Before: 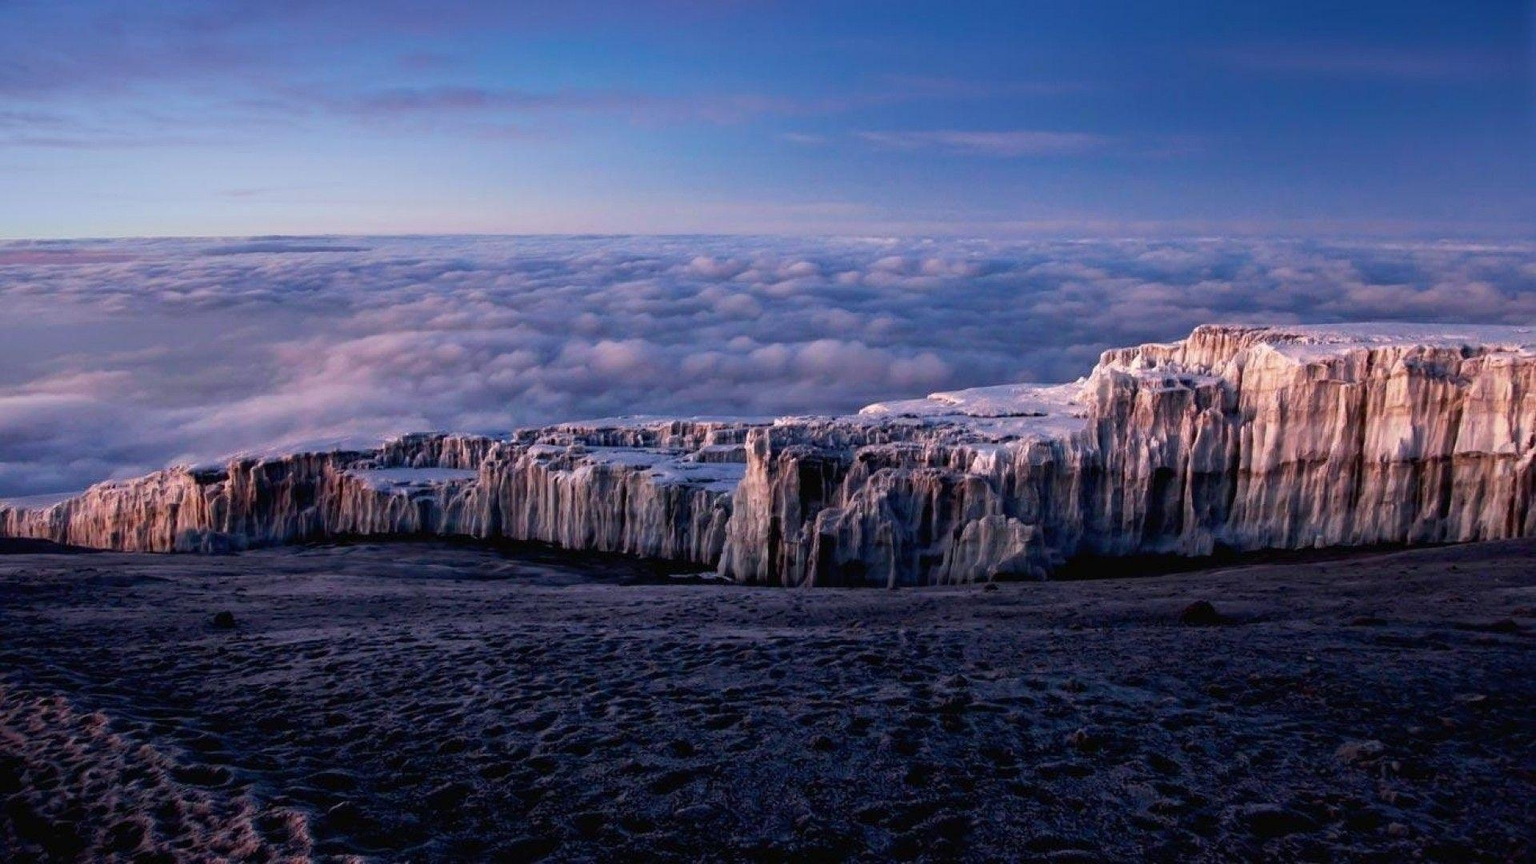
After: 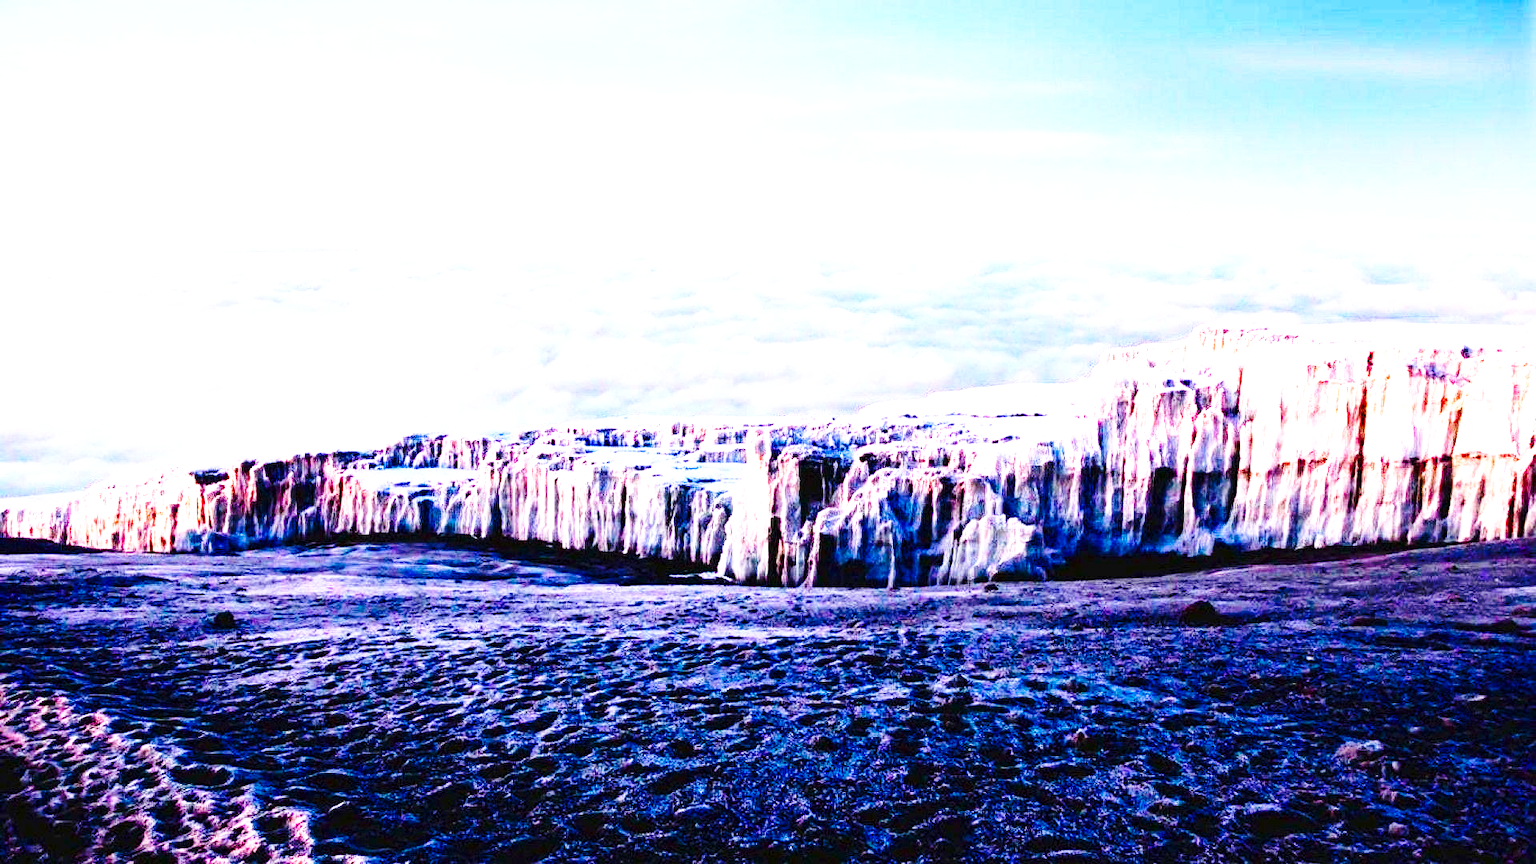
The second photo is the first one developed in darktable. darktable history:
color balance rgb: shadows lift › chroma 0.697%, shadows lift › hue 111.22°, perceptual saturation grading › global saturation 55.466%, perceptual saturation grading › highlights -50.302%, perceptual saturation grading › mid-tones 39.924%, perceptual saturation grading › shadows 30.591%, global vibrance 20%
base curve: curves: ch0 [(0, 0) (0.032, 0.037) (0.105, 0.228) (0.435, 0.76) (0.856, 0.983) (1, 1)], preserve colors none
exposure: exposure 1.994 EV, compensate highlight preservation false
tone equalizer: -8 EV -1.11 EV, -7 EV -1.01 EV, -6 EV -0.83 EV, -5 EV -0.549 EV, -3 EV 0.586 EV, -2 EV 0.857 EV, -1 EV 1.01 EV, +0 EV 1.07 EV, edges refinement/feathering 500, mask exposure compensation -1.57 EV, preserve details no
